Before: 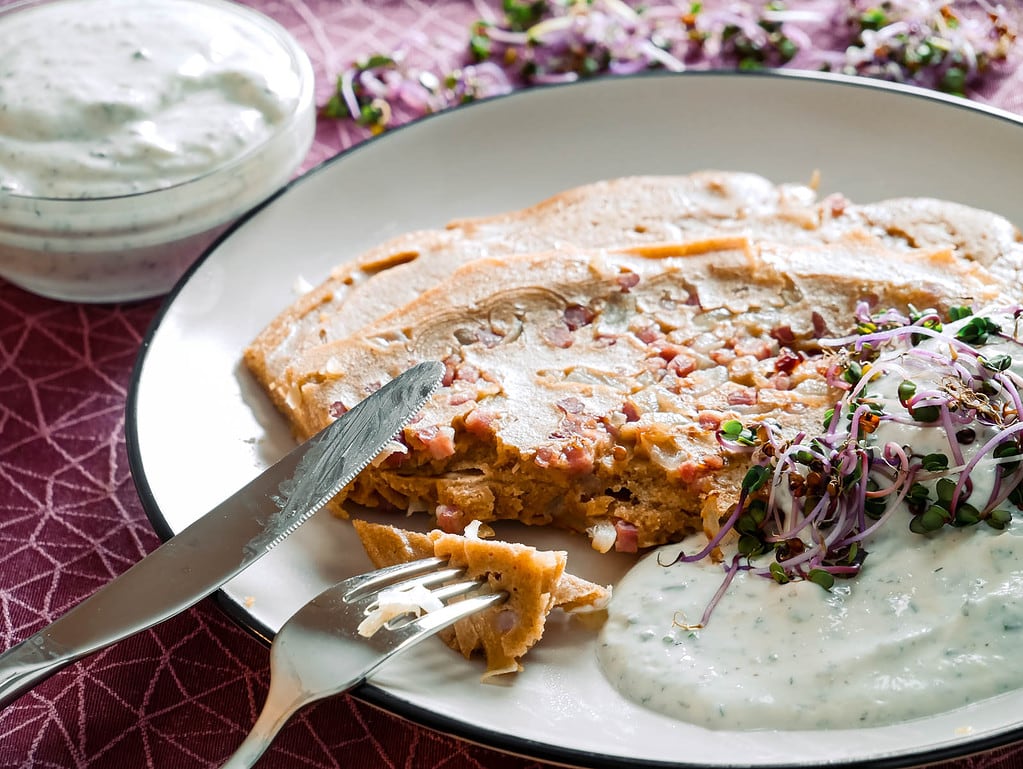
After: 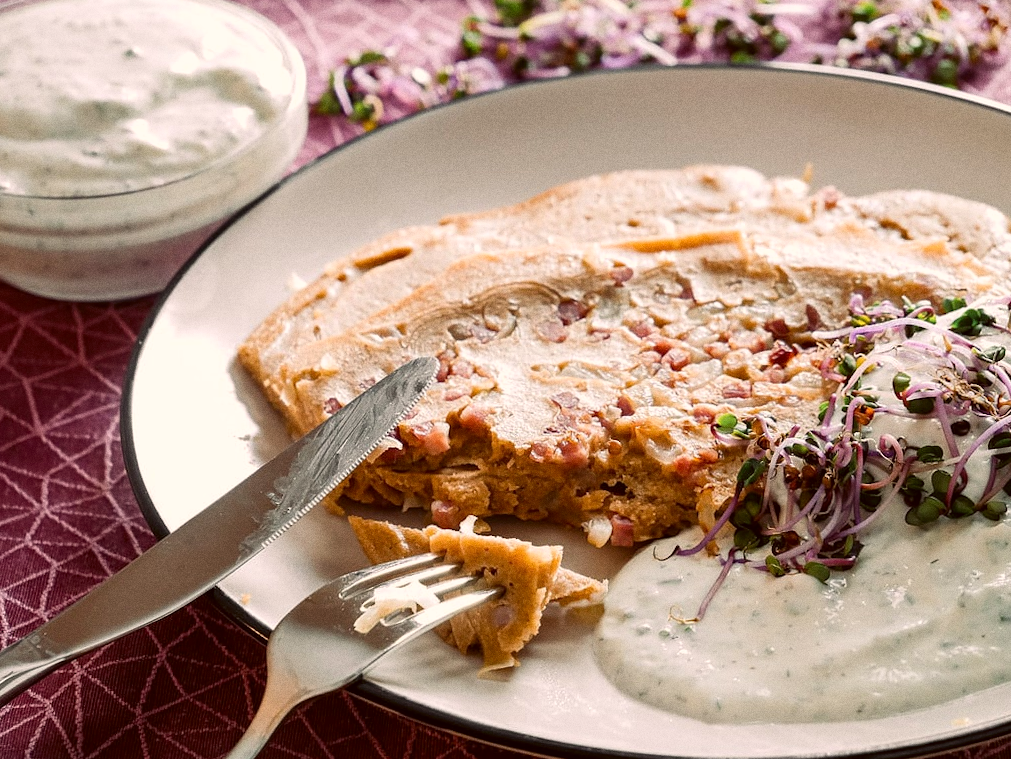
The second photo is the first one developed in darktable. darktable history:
grain: on, module defaults
color correction: highlights a* 6.27, highlights b* 8.19, shadows a* 5.94, shadows b* 7.23, saturation 0.9
rotate and perspective: rotation -0.45°, automatic cropping original format, crop left 0.008, crop right 0.992, crop top 0.012, crop bottom 0.988
